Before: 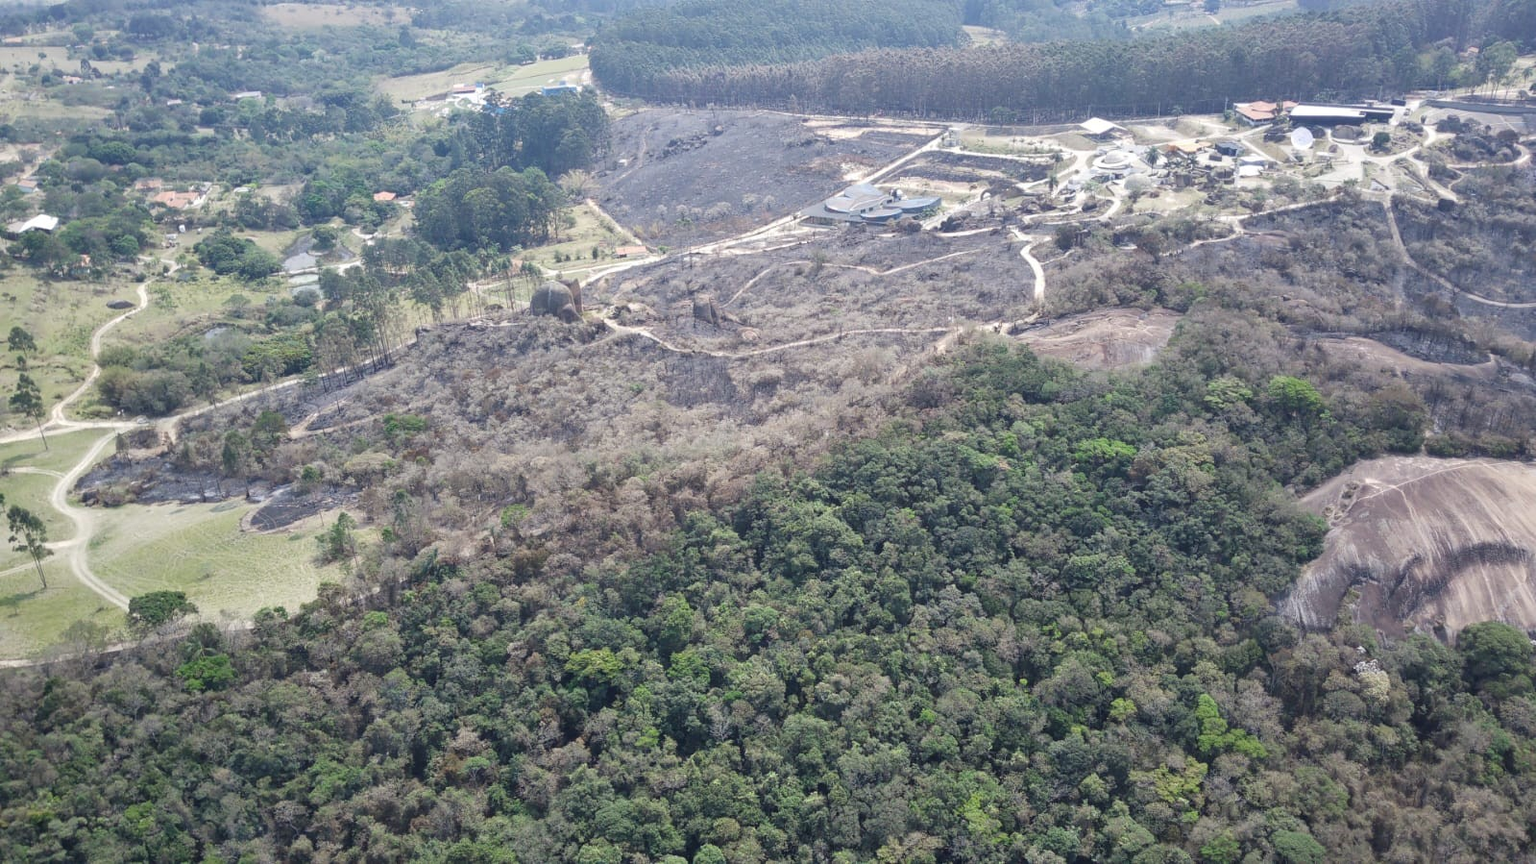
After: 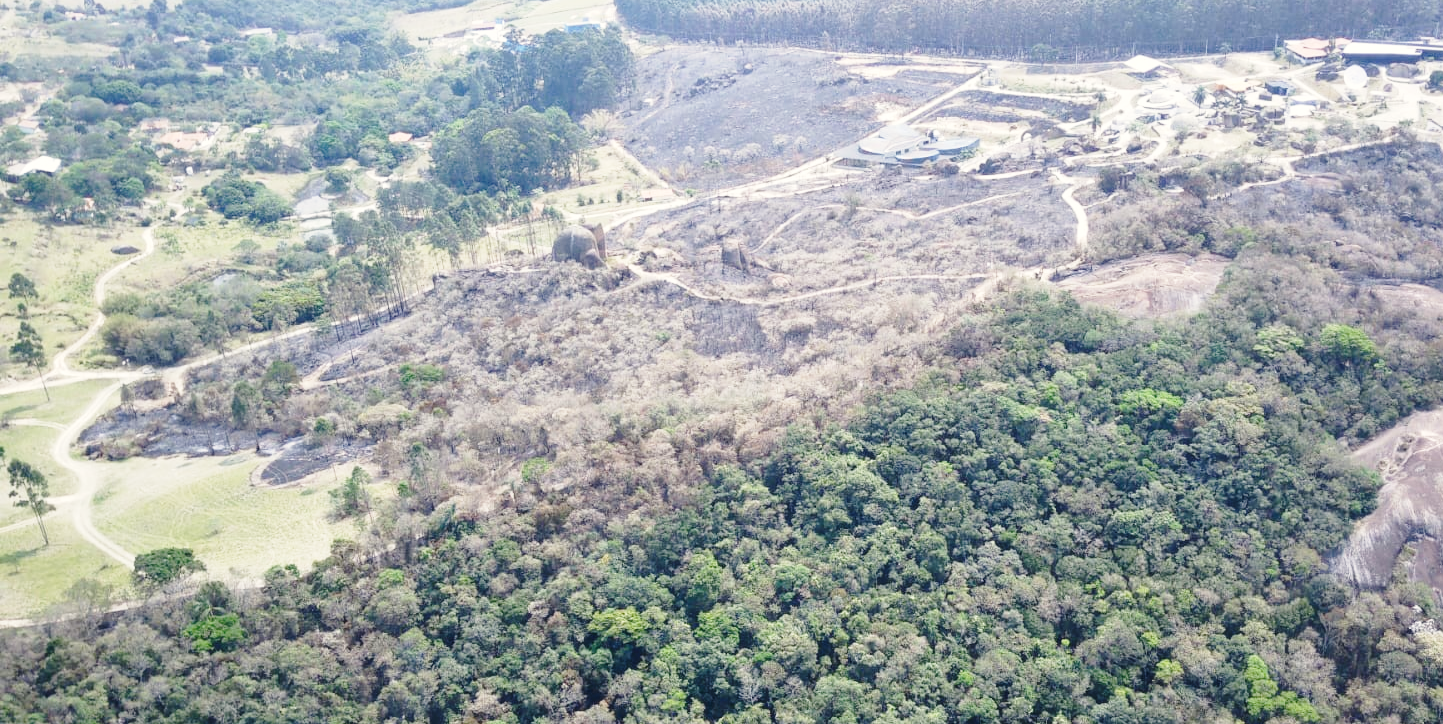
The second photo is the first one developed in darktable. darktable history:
base curve: curves: ch0 [(0, 0) (0.028, 0.03) (0.121, 0.232) (0.46, 0.748) (0.859, 0.968) (1, 1)], preserve colors none
crop: top 7.49%, right 9.717%, bottom 11.943%
color correction: highlights a* 0.207, highlights b* 2.7, shadows a* -0.874, shadows b* -4.78
